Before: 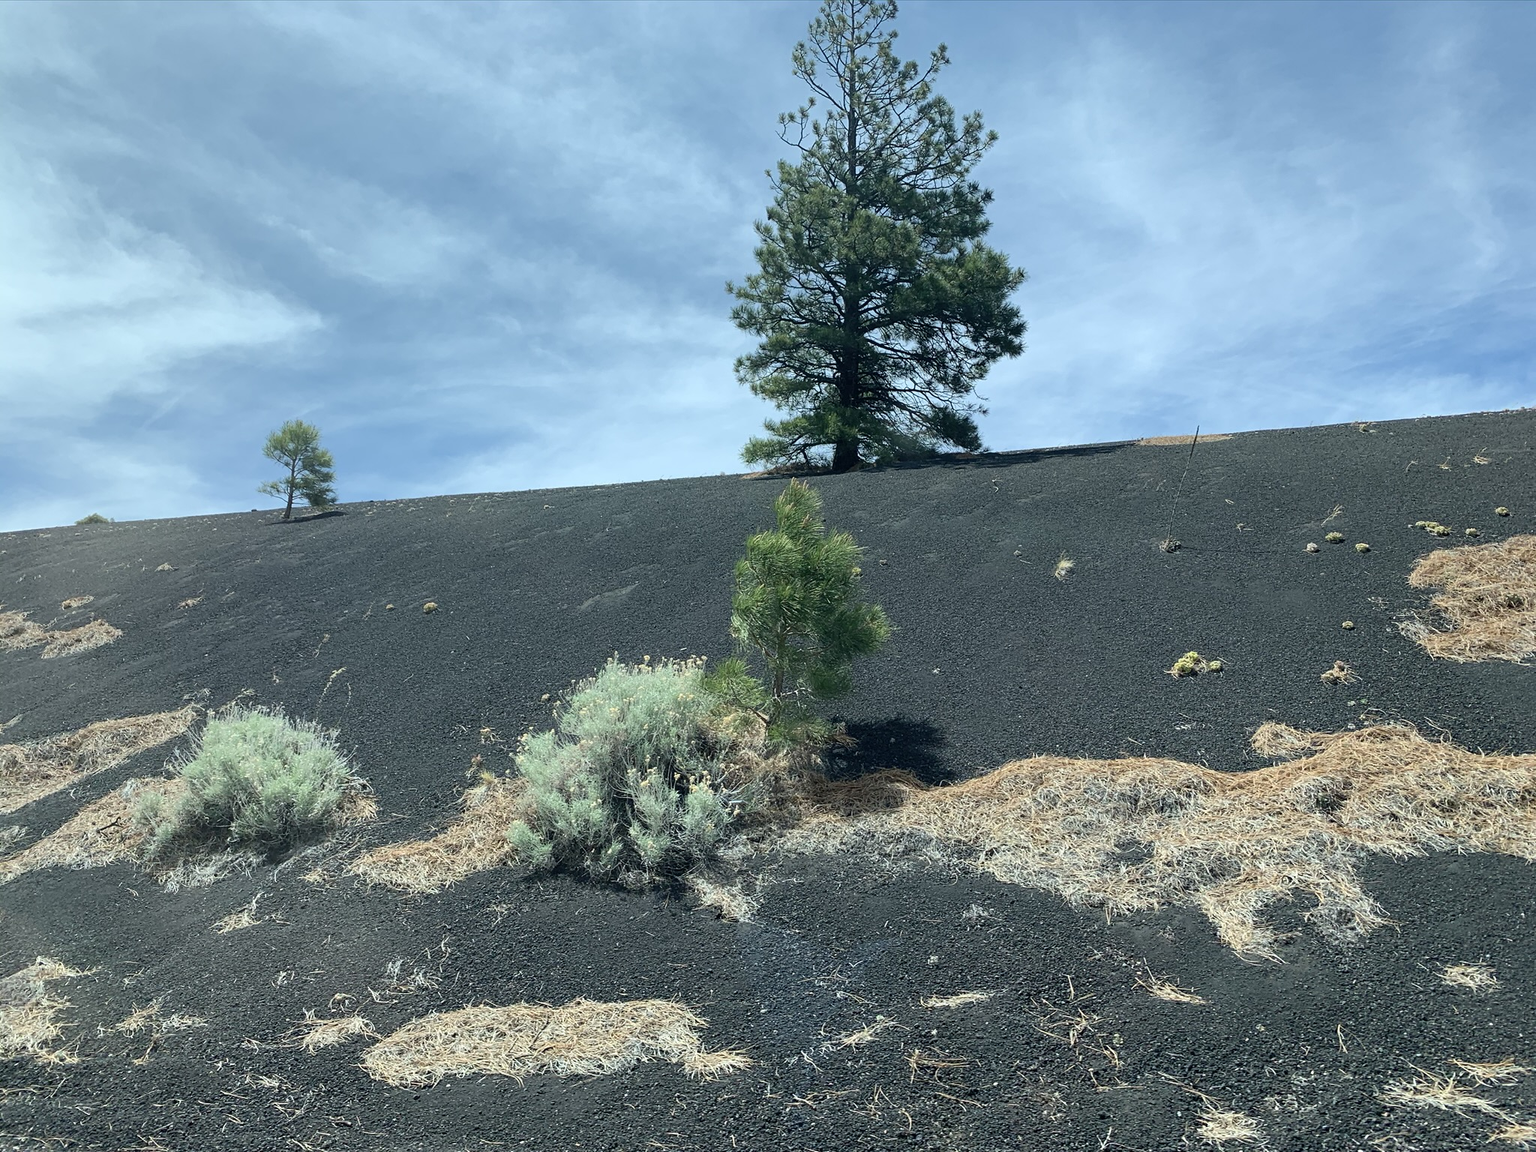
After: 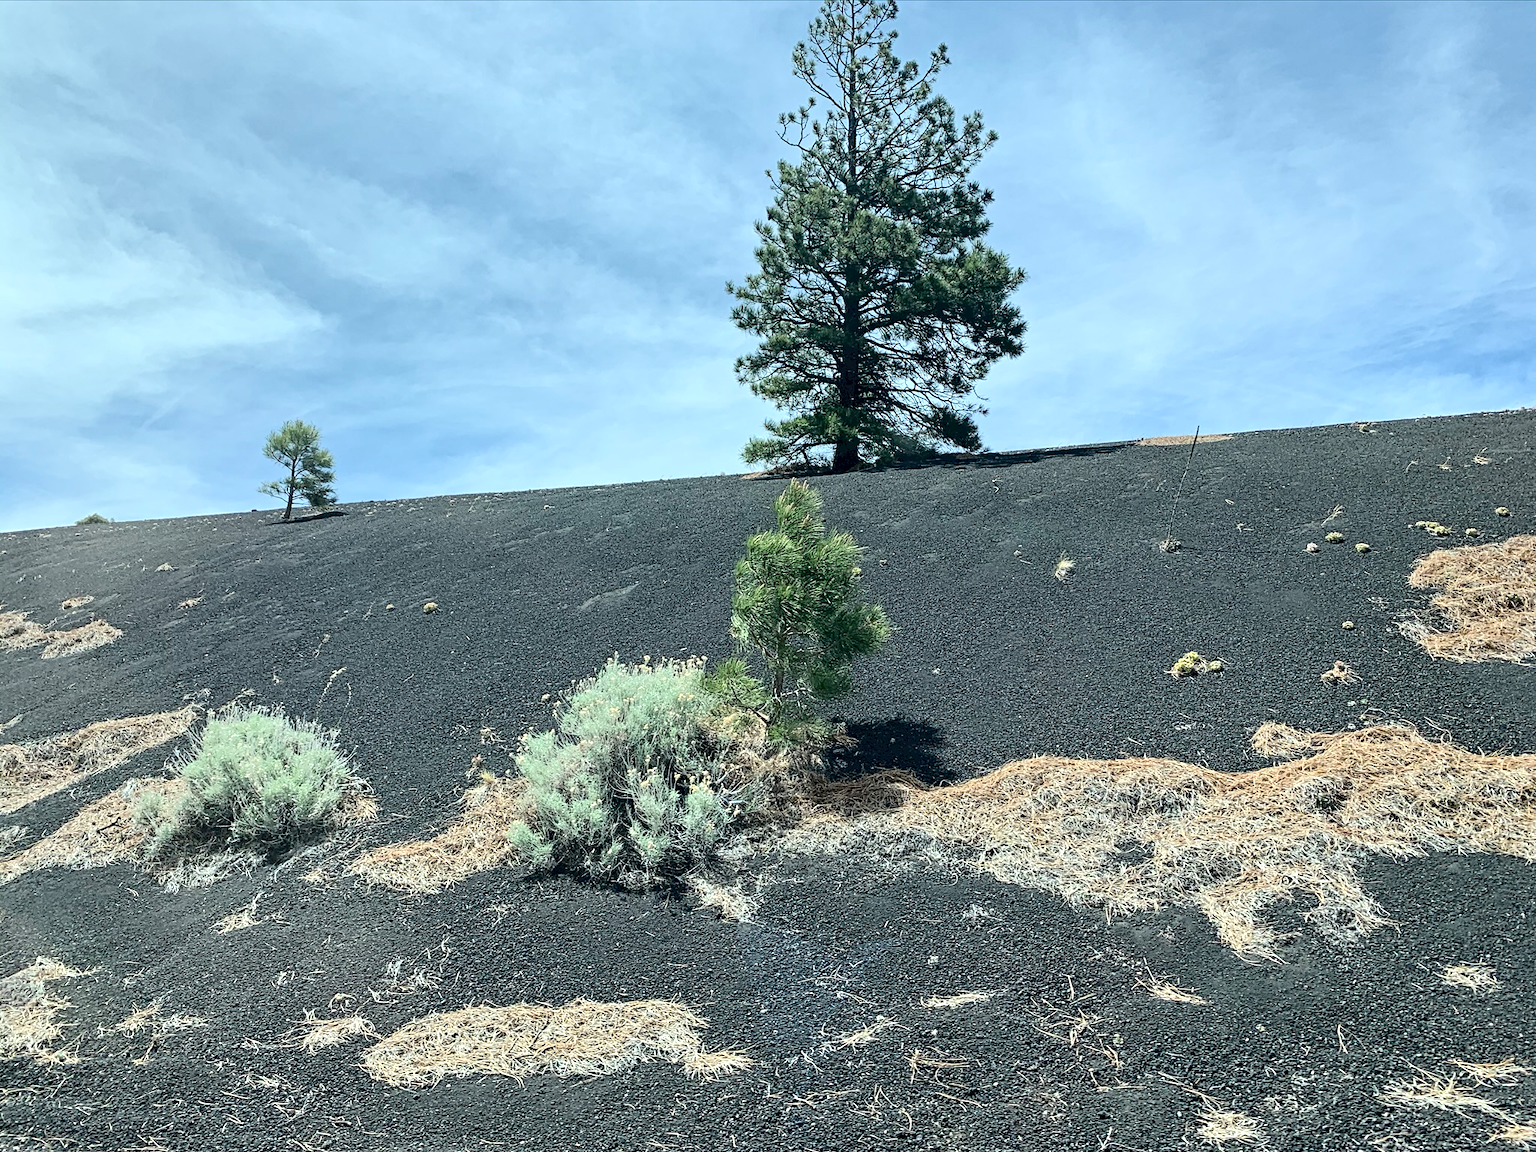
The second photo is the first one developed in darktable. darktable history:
contrast equalizer: y [[0.502, 0.517, 0.543, 0.576, 0.611, 0.631], [0.5 ×6], [0.5 ×6], [0 ×6], [0 ×6]]
tone curve: curves: ch0 [(0, 0) (0.003, 0.059) (0.011, 0.059) (0.025, 0.057) (0.044, 0.055) (0.069, 0.057) (0.1, 0.083) (0.136, 0.128) (0.177, 0.185) (0.224, 0.242) (0.277, 0.308) (0.335, 0.383) (0.399, 0.468) (0.468, 0.547) (0.543, 0.632) (0.623, 0.71) (0.709, 0.801) (0.801, 0.859) (0.898, 0.922) (1, 1)], color space Lab, independent channels, preserve colors none
